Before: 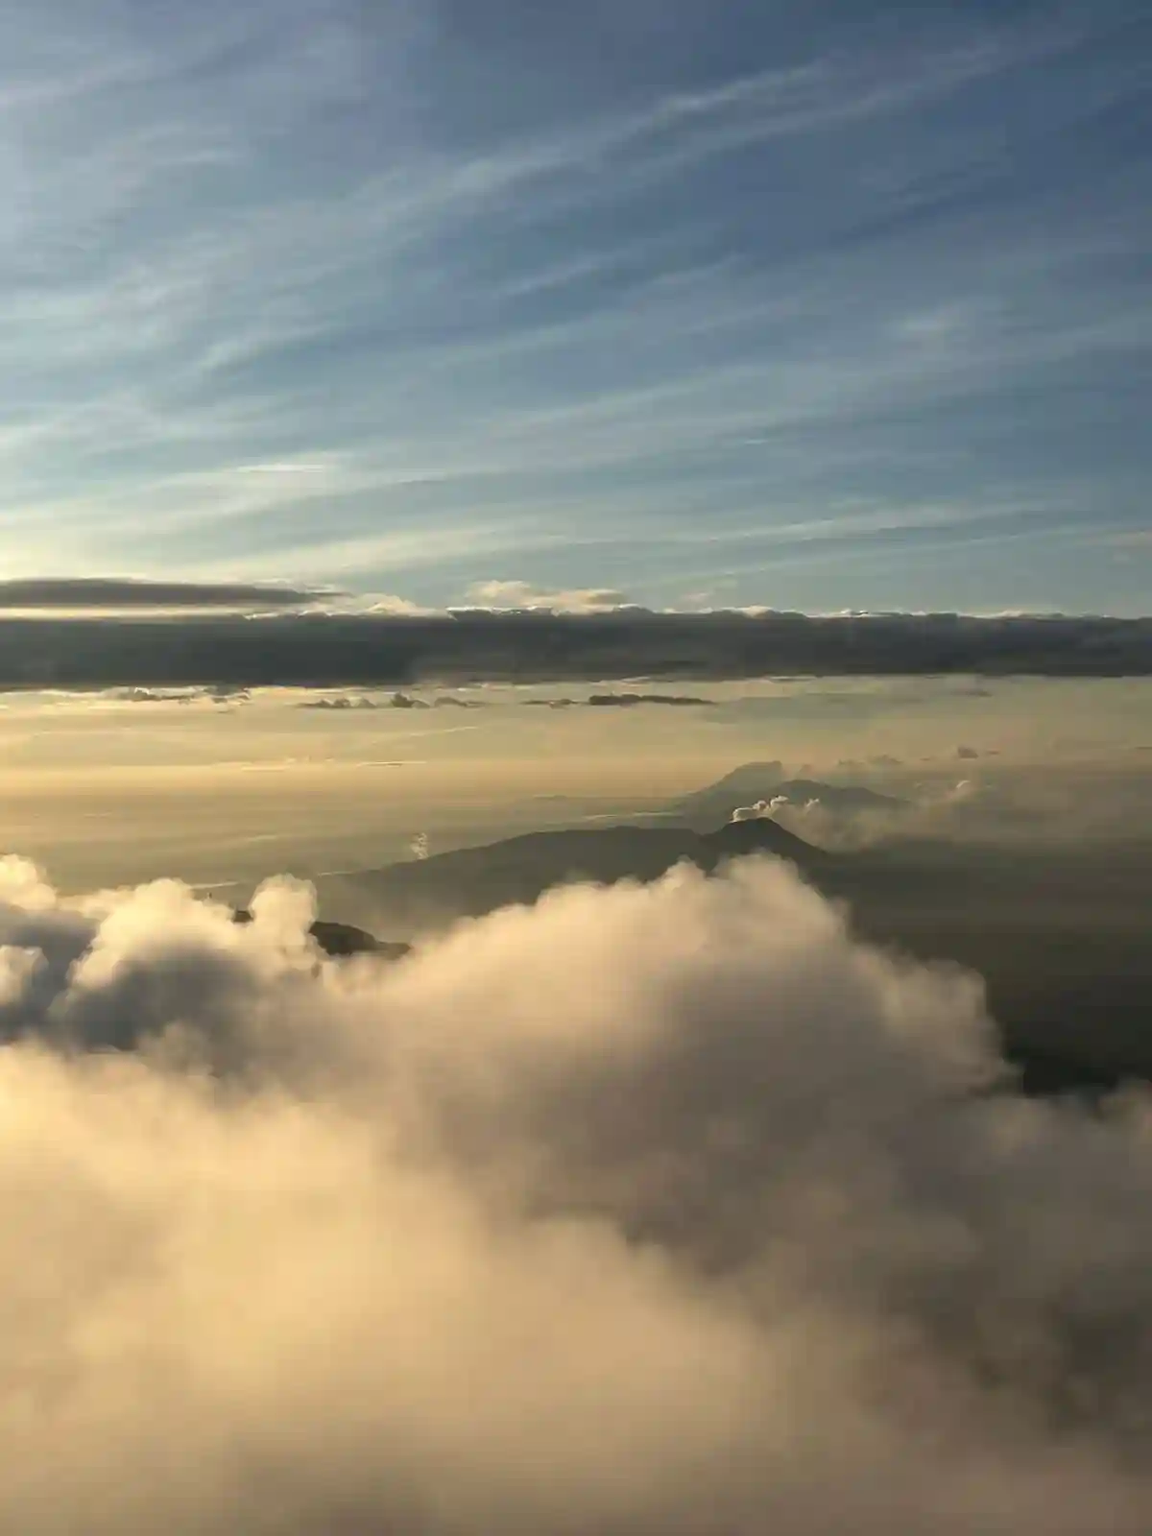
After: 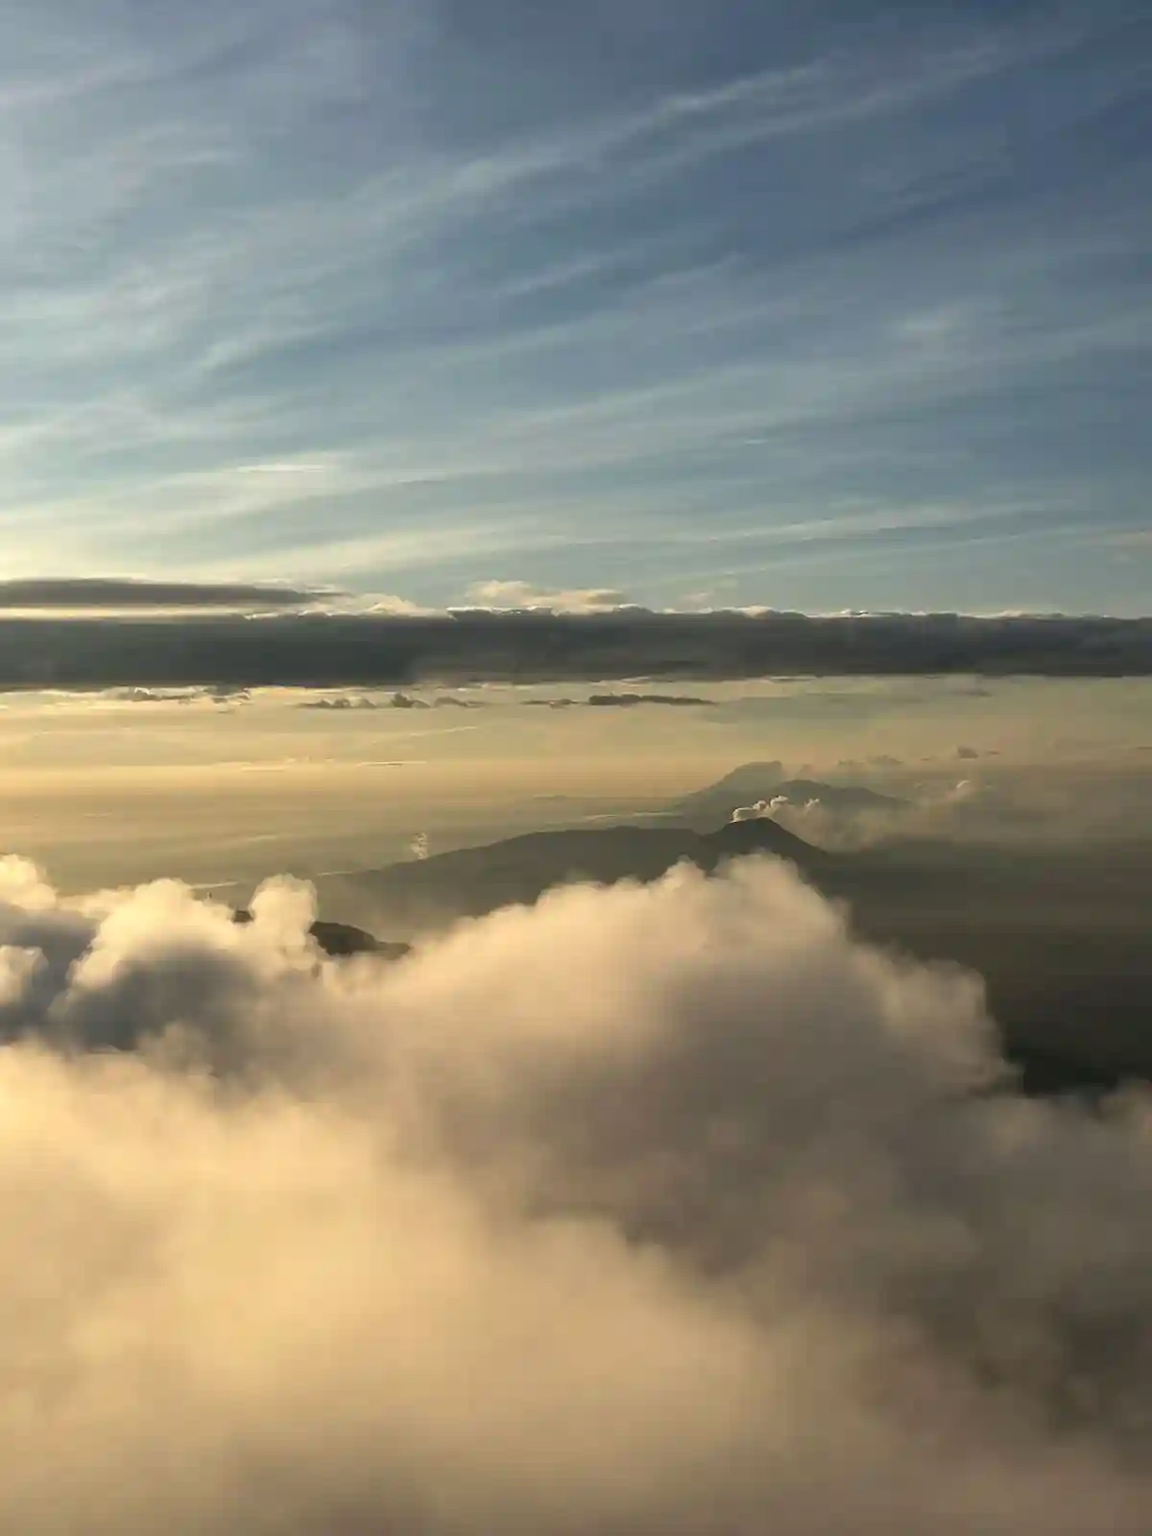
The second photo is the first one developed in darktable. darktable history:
white balance: red 1.009, blue 0.985
haze removal: strength -0.05
